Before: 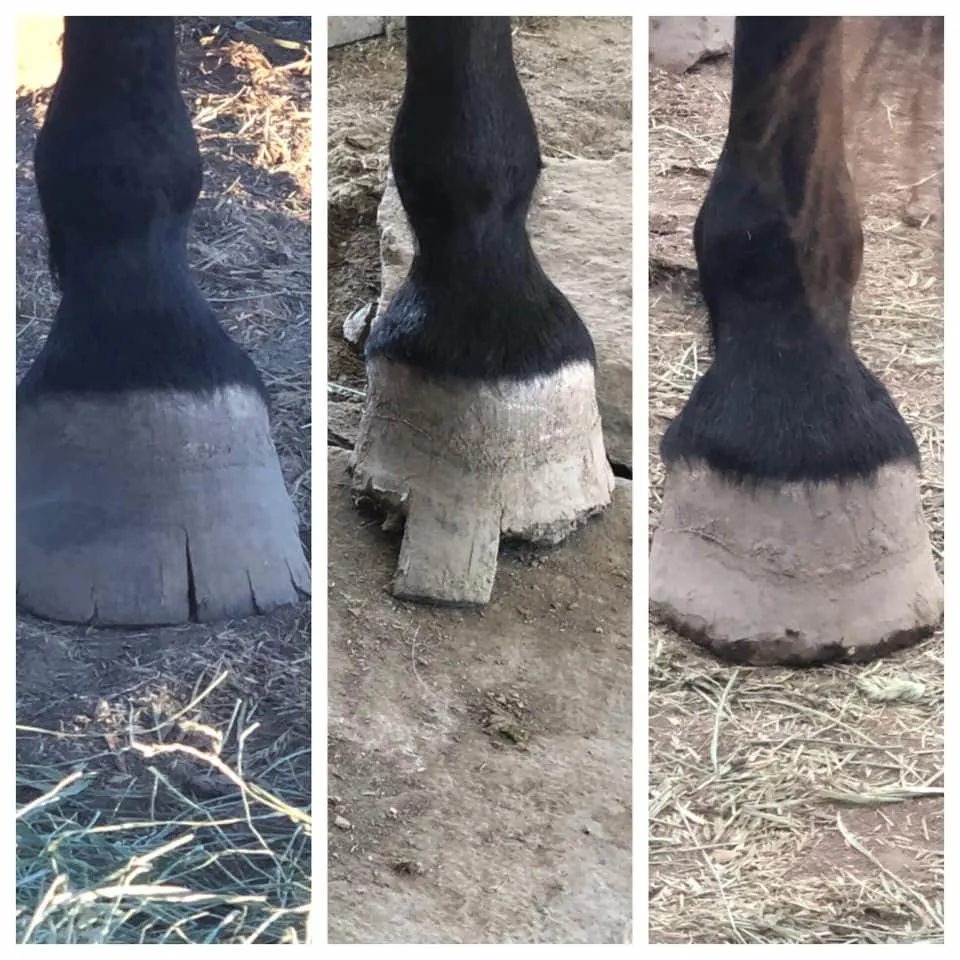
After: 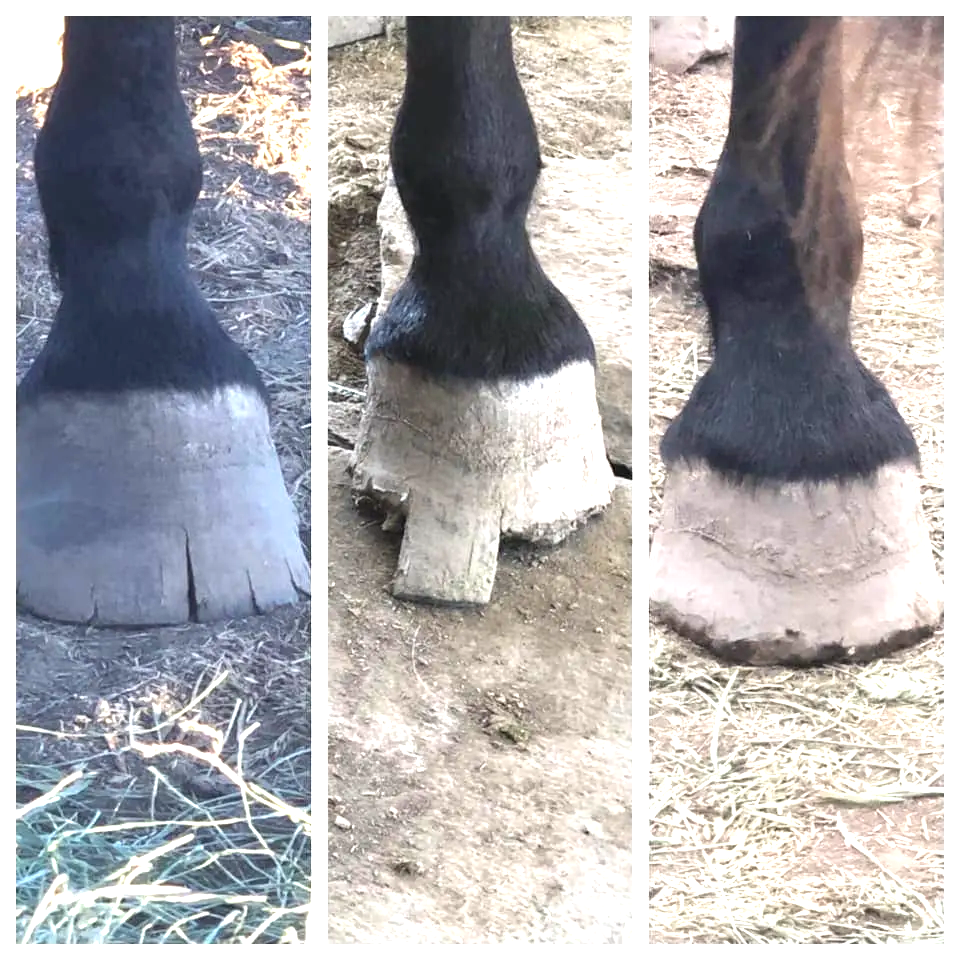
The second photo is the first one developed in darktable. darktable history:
exposure: black level correction 0, exposure 1.1 EV, compensate exposure bias true, compensate highlight preservation false
tone equalizer: on, module defaults
